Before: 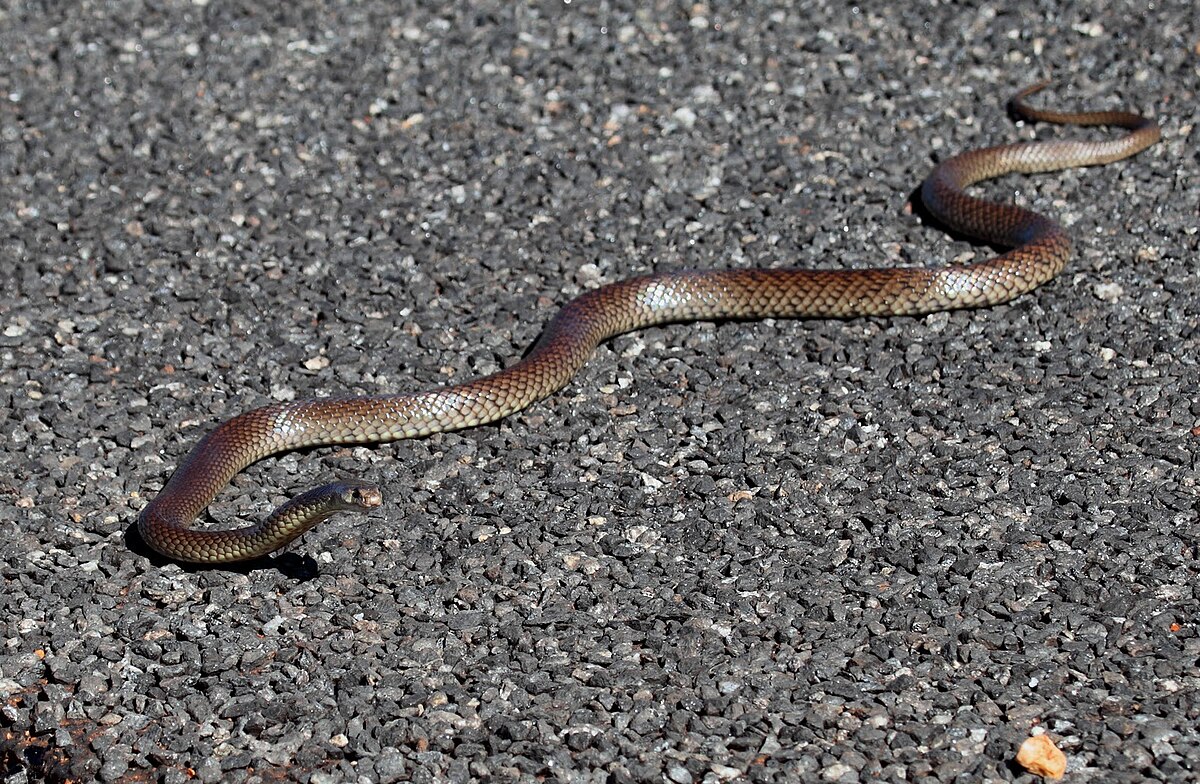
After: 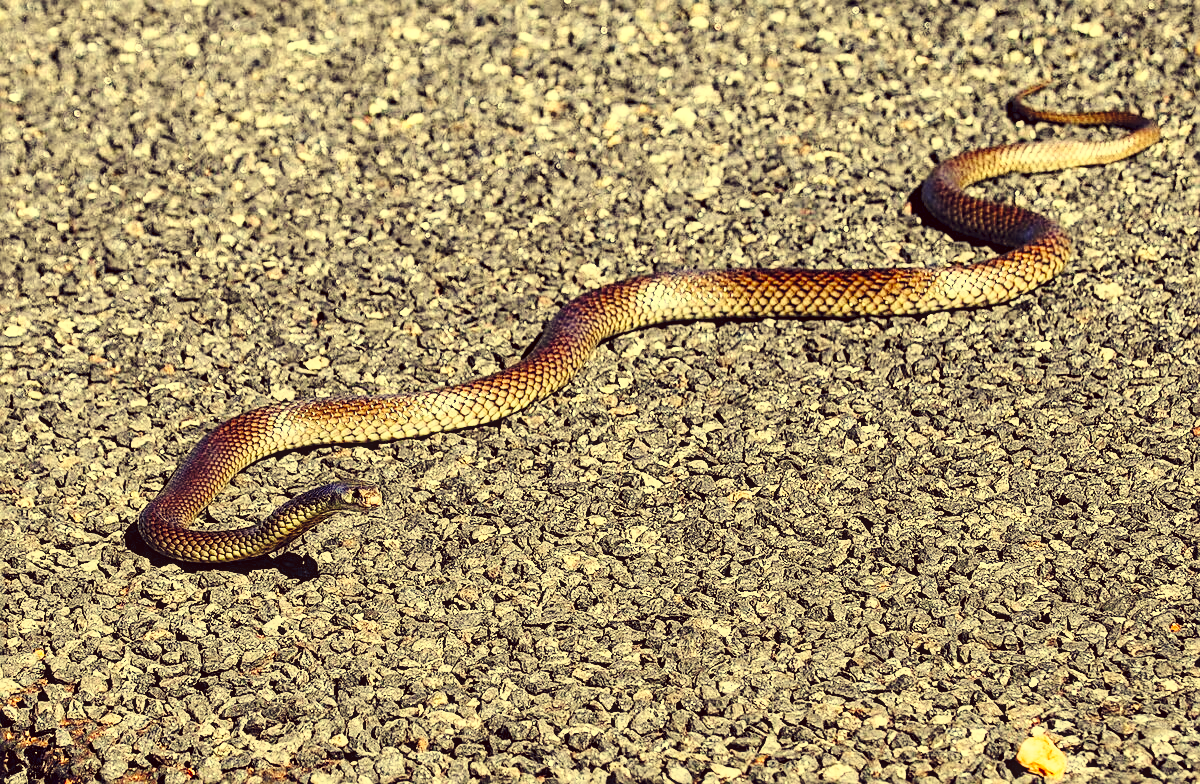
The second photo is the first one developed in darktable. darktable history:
contrast brightness saturation: contrast 0.2, brightness 0.15, saturation 0.14
local contrast: on, module defaults
sharpen: on, module defaults
color balance rgb: shadows lift › chroma 3.88%, shadows lift › hue 88.52°, power › hue 214.65°, global offset › chroma 0.1%, global offset › hue 252.4°, contrast 4.45%
color correction: highlights a* -0.482, highlights b* 40, shadows a* 9.8, shadows b* -0.161
base curve: curves: ch0 [(0, 0) (0.028, 0.03) (0.121, 0.232) (0.46, 0.748) (0.859, 0.968) (1, 1)], preserve colors none
